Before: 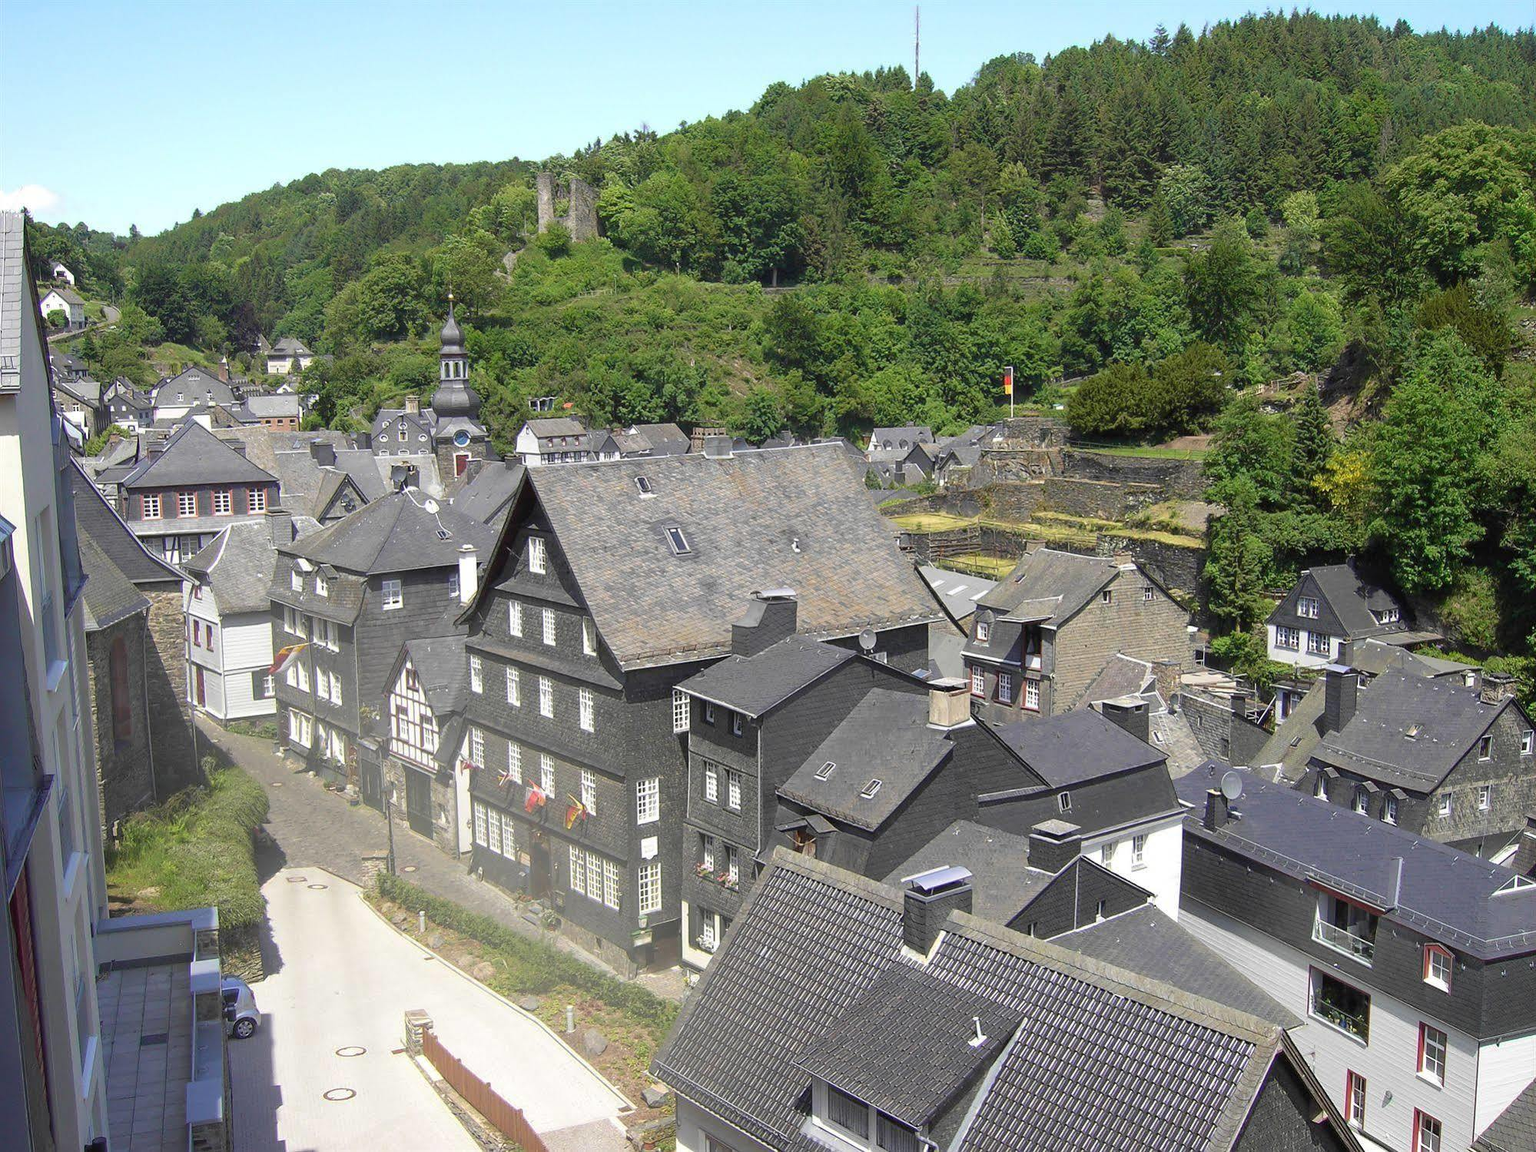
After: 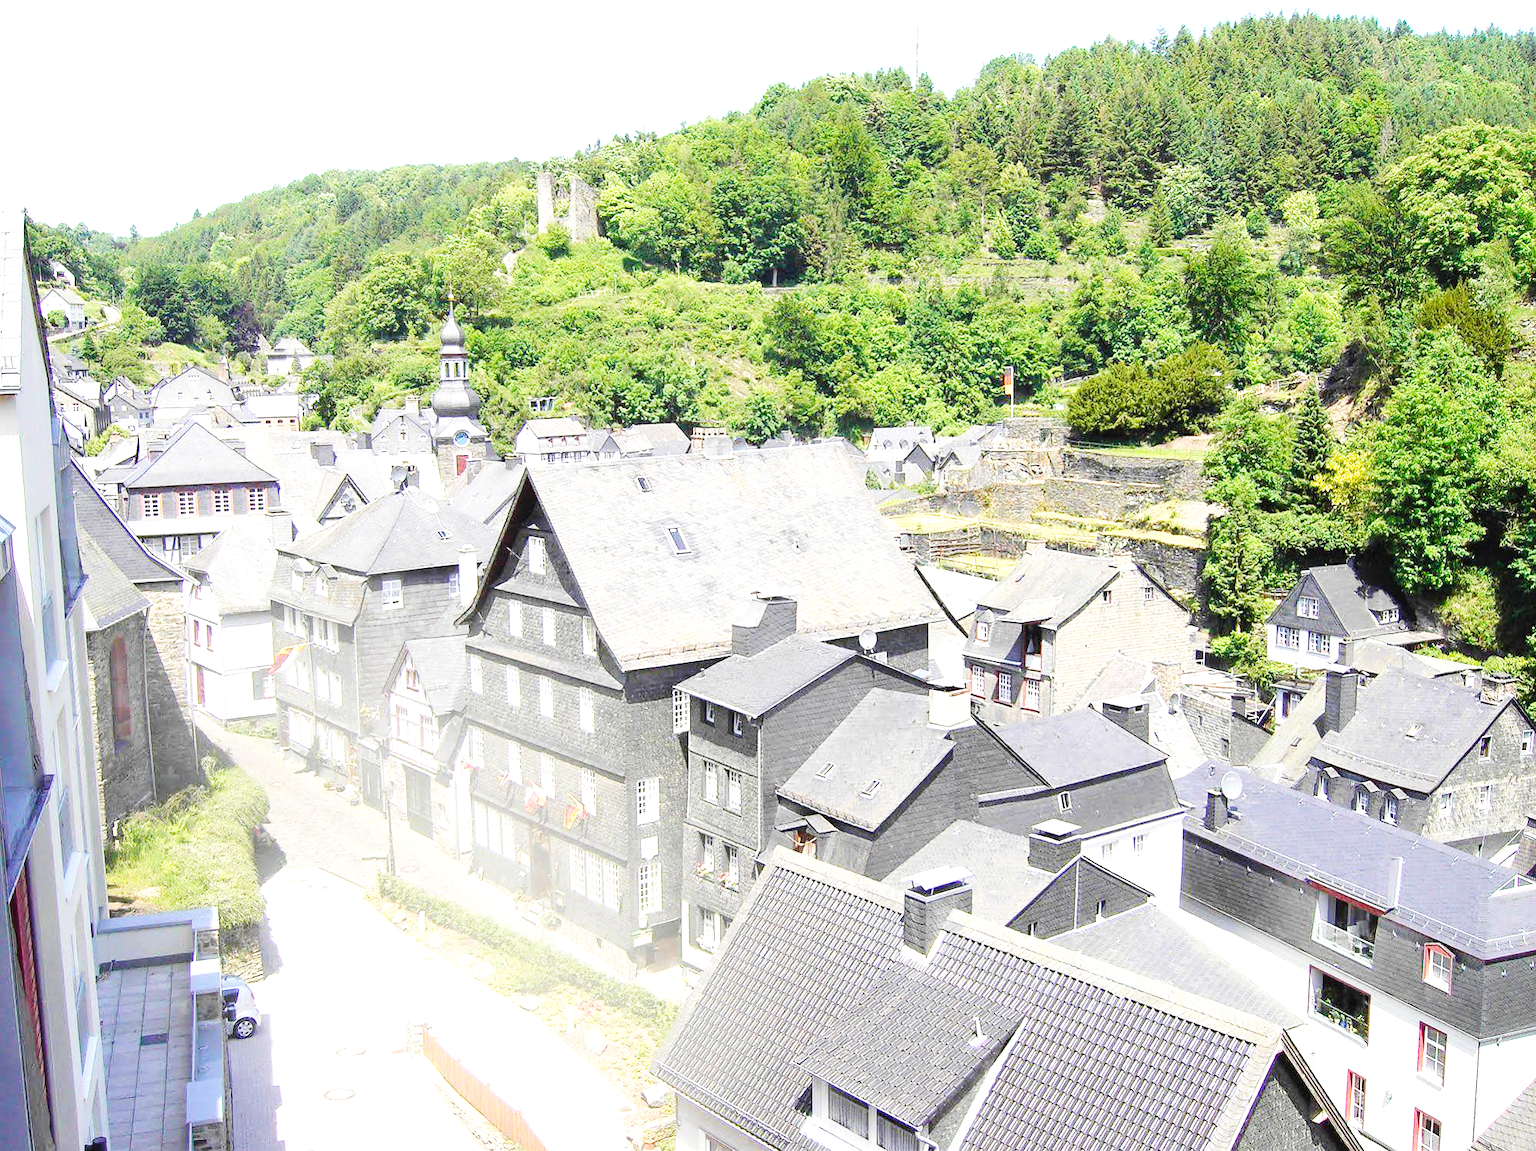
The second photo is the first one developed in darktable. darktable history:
levels: levels [0, 0.492, 0.984]
exposure: black level correction 0, exposure 0.7 EV, compensate highlight preservation false
base curve: curves: ch0 [(0, 0.003) (0.001, 0.002) (0.006, 0.004) (0.02, 0.022) (0.048, 0.086) (0.094, 0.234) (0.162, 0.431) (0.258, 0.629) (0.385, 0.8) (0.548, 0.918) (0.751, 0.988) (1, 1)], preserve colors none
